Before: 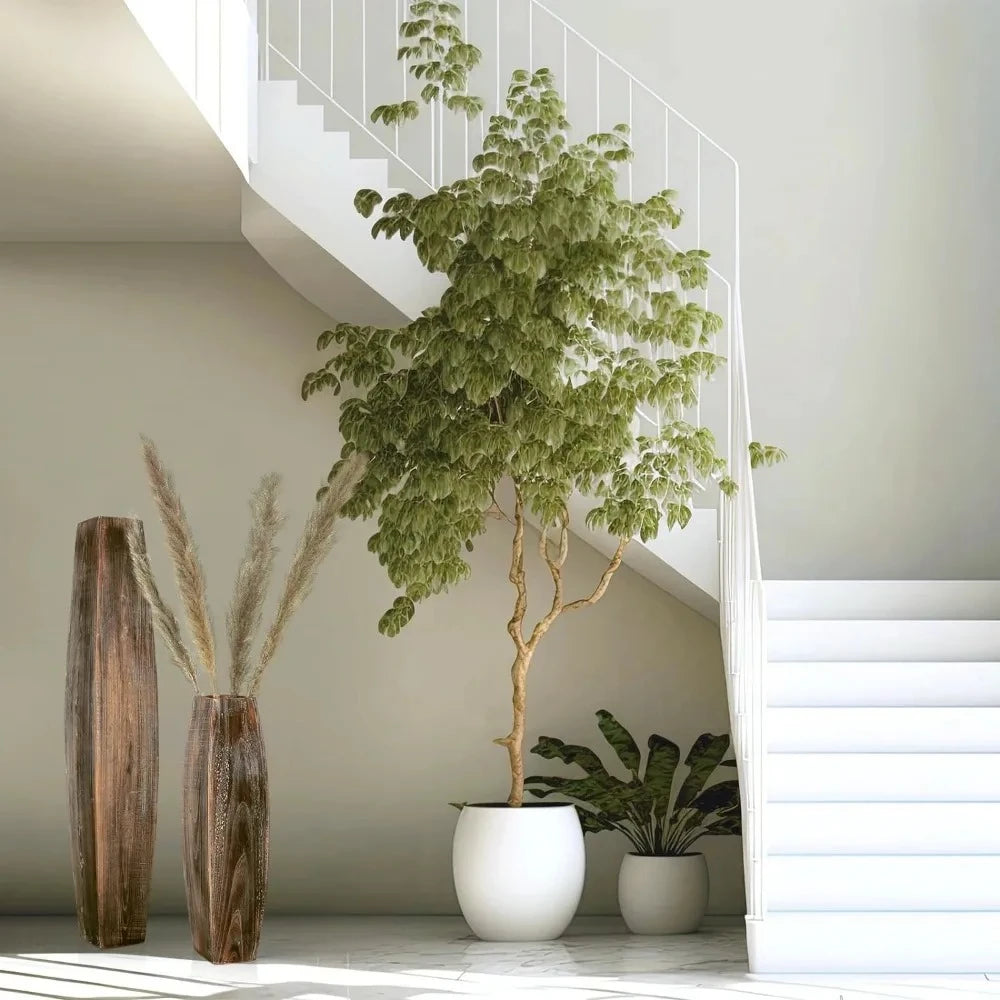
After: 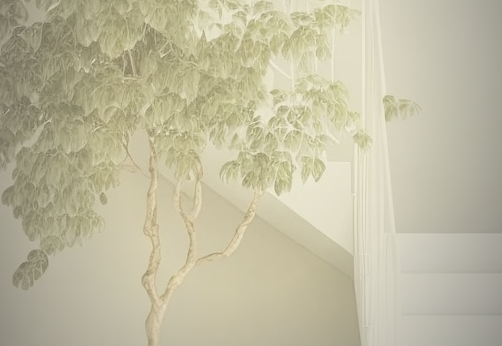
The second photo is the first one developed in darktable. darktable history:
contrast brightness saturation: contrast -0.32, brightness 0.75, saturation -0.78
crop: left 36.607%, top 34.735%, right 13.146%, bottom 30.611%
vignetting: fall-off start 72.14%, fall-off radius 108.07%, brightness -0.713, saturation -0.488, center (-0.054, -0.359), width/height ratio 0.729
color balance rgb: perceptual saturation grading › global saturation 20%, global vibrance 20%
color correction: highlights a* -1.43, highlights b* 10.12, shadows a* 0.395, shadows b* 19.35
